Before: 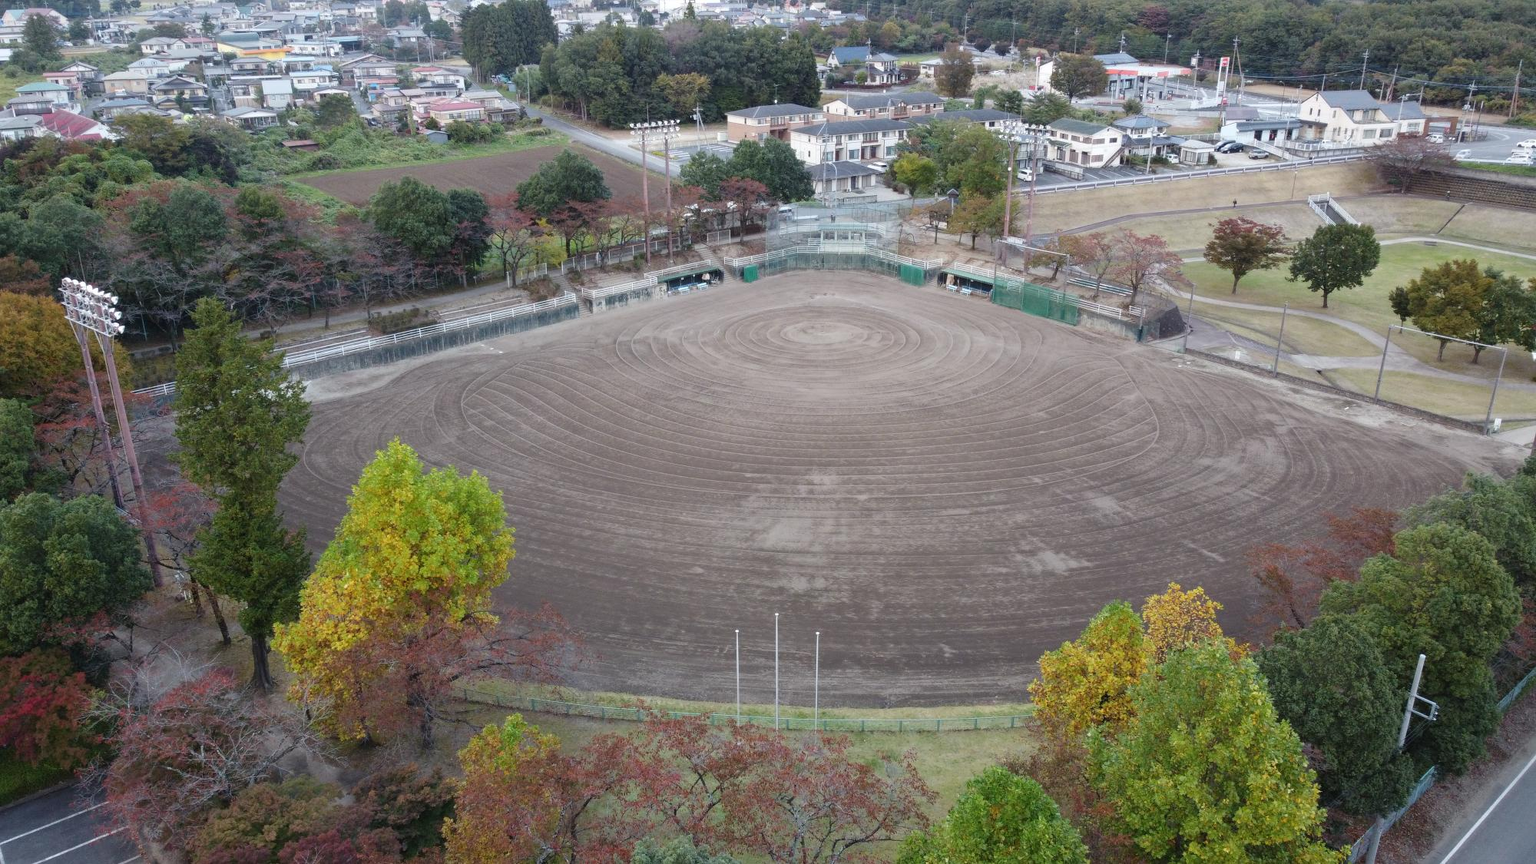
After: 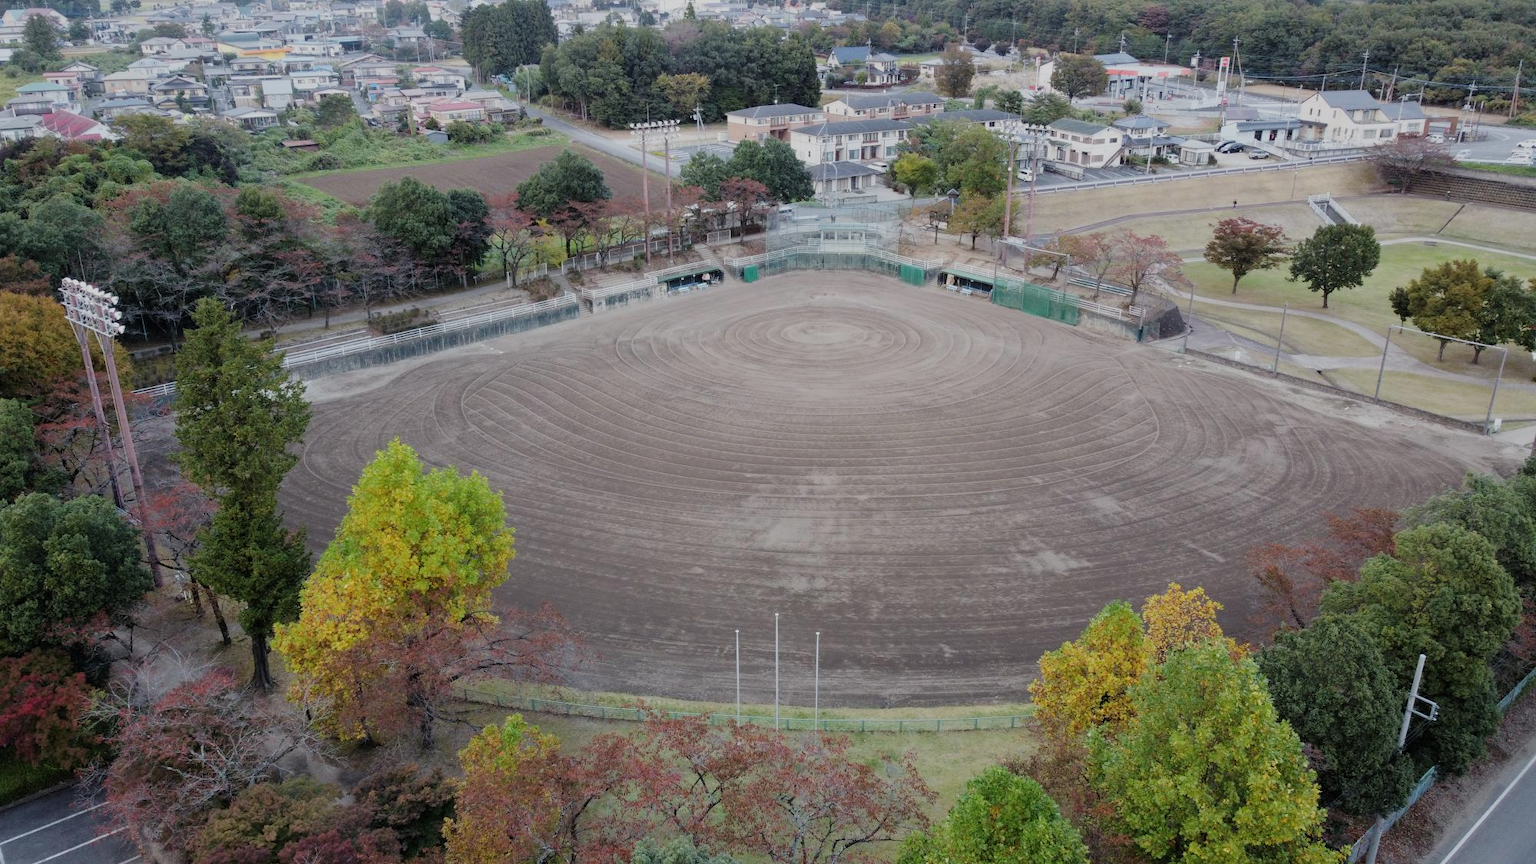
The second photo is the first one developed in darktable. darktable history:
filmic rgb: black relative exposure -7.42 EV, white relative exposure 4.87 EV, threshold 5.99 EV, hardness 3.4, enable highlight reconstruction true
